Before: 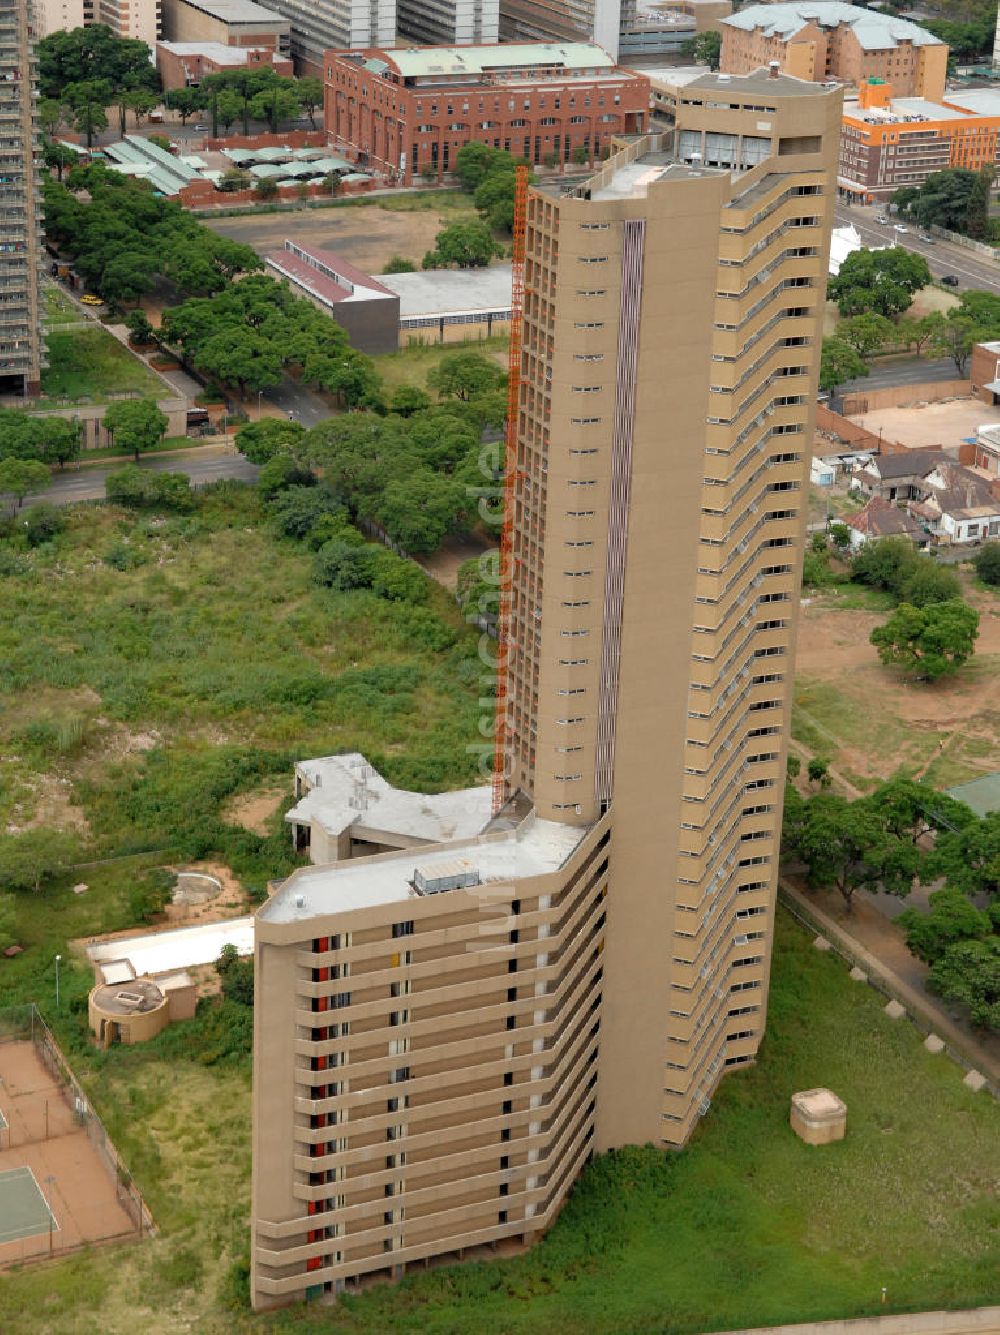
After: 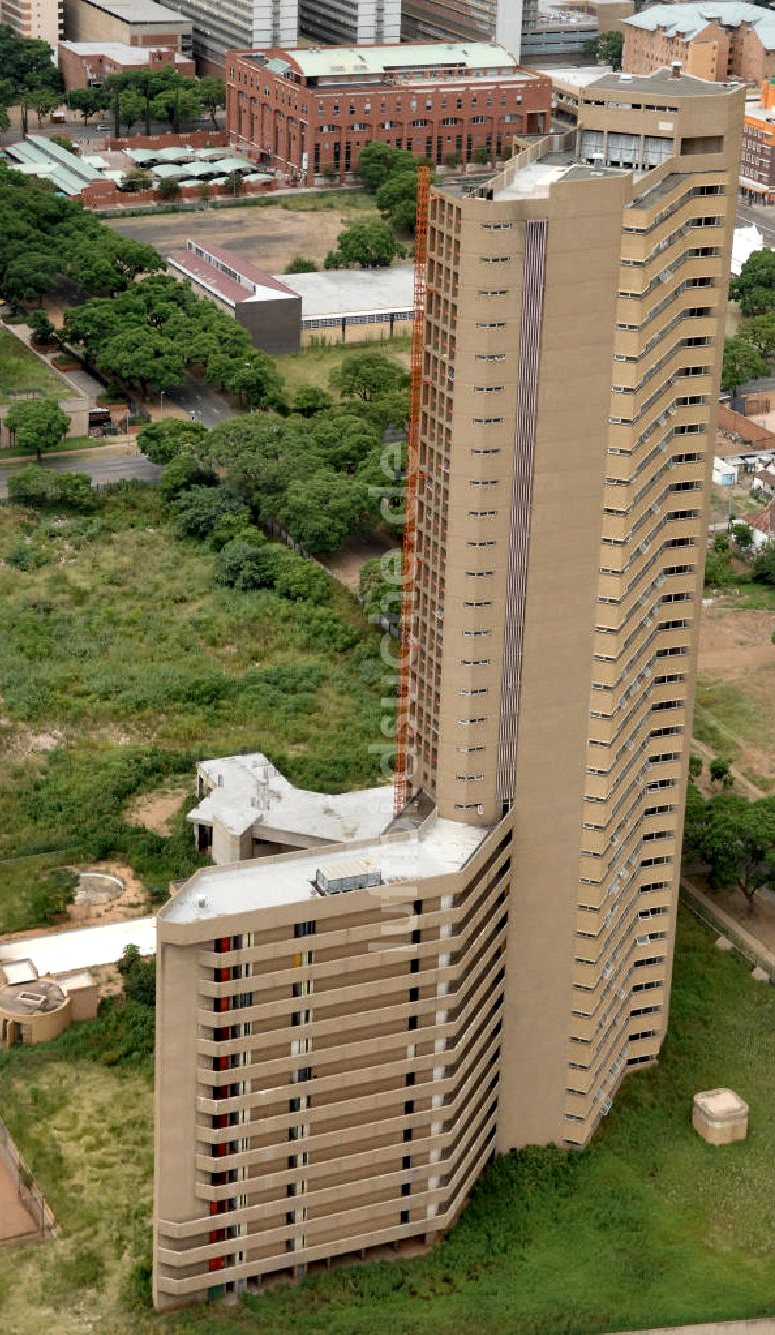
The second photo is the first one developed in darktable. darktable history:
contrast brightness saturation: saturation -0.061
crop: left 9.86%, right 12.636%
local contrast: mode bilateral grid, contrast 25, coarseness 60, detail 151%, midtone range 0.2
